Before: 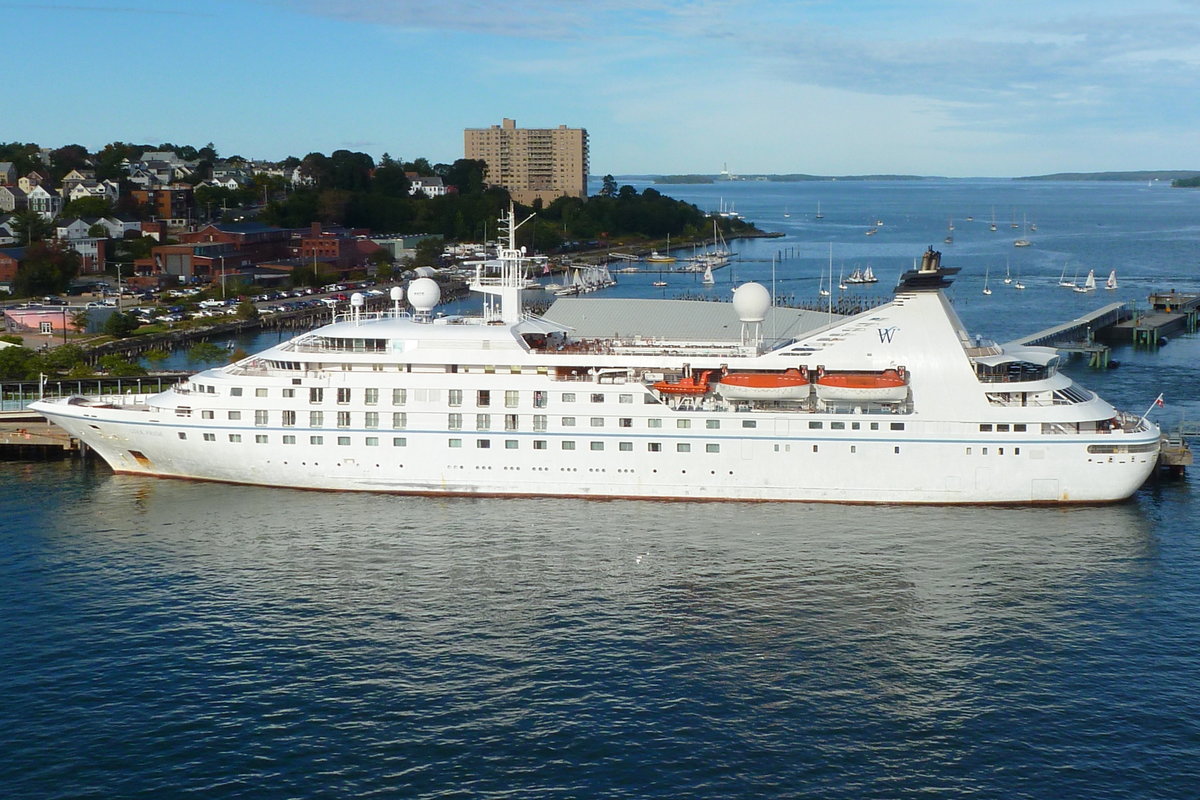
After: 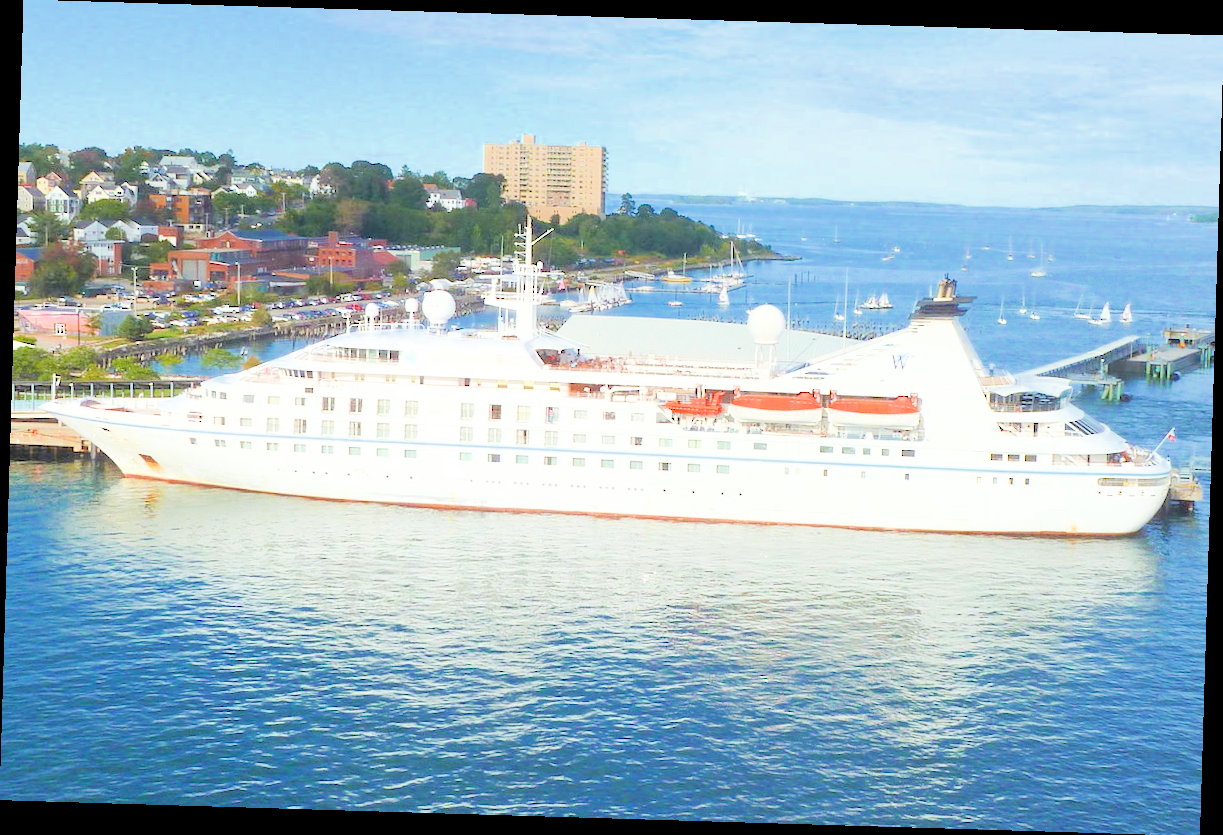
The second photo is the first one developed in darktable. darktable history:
rotate and perspective: rotation 1.72°, automatic cropping off
filmic rgb: middle gray luminance 3.44%, black relative exposure -5.92 EV, white relative exposure 6.33 EV, threshold 6 EV, dynamic range scaling 22.4%, target black luminance 0%, hardness 2.33, latitude 45.85%, contrast 0.78, highlights saturation mix 100%, shadows ↔ highlights balance 0.033%, add noise in highlights 0, preserve chrominance max RGB, color science v3 (2019), use custom middle-gray values true, iterations of high-quality reconstruction 0, contrast in highlights soft, enable highlight reconstruction true
exposure: black level correction 0, exposure 1.1 EV, compensate exposure bias true, compensate highlight preservation false
